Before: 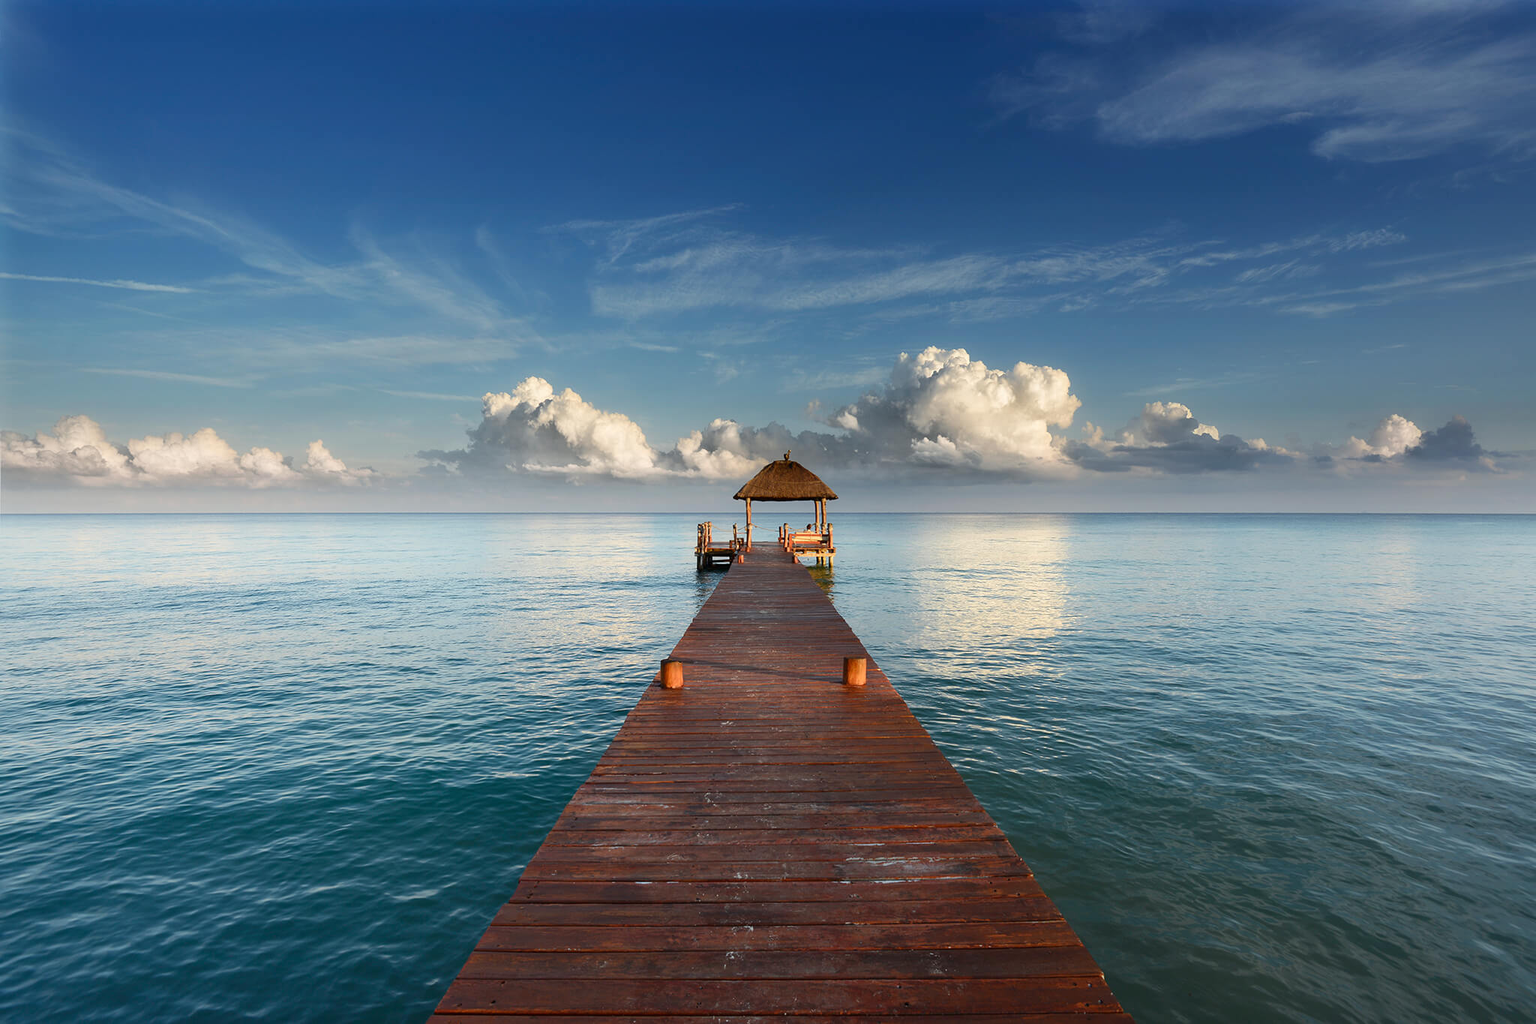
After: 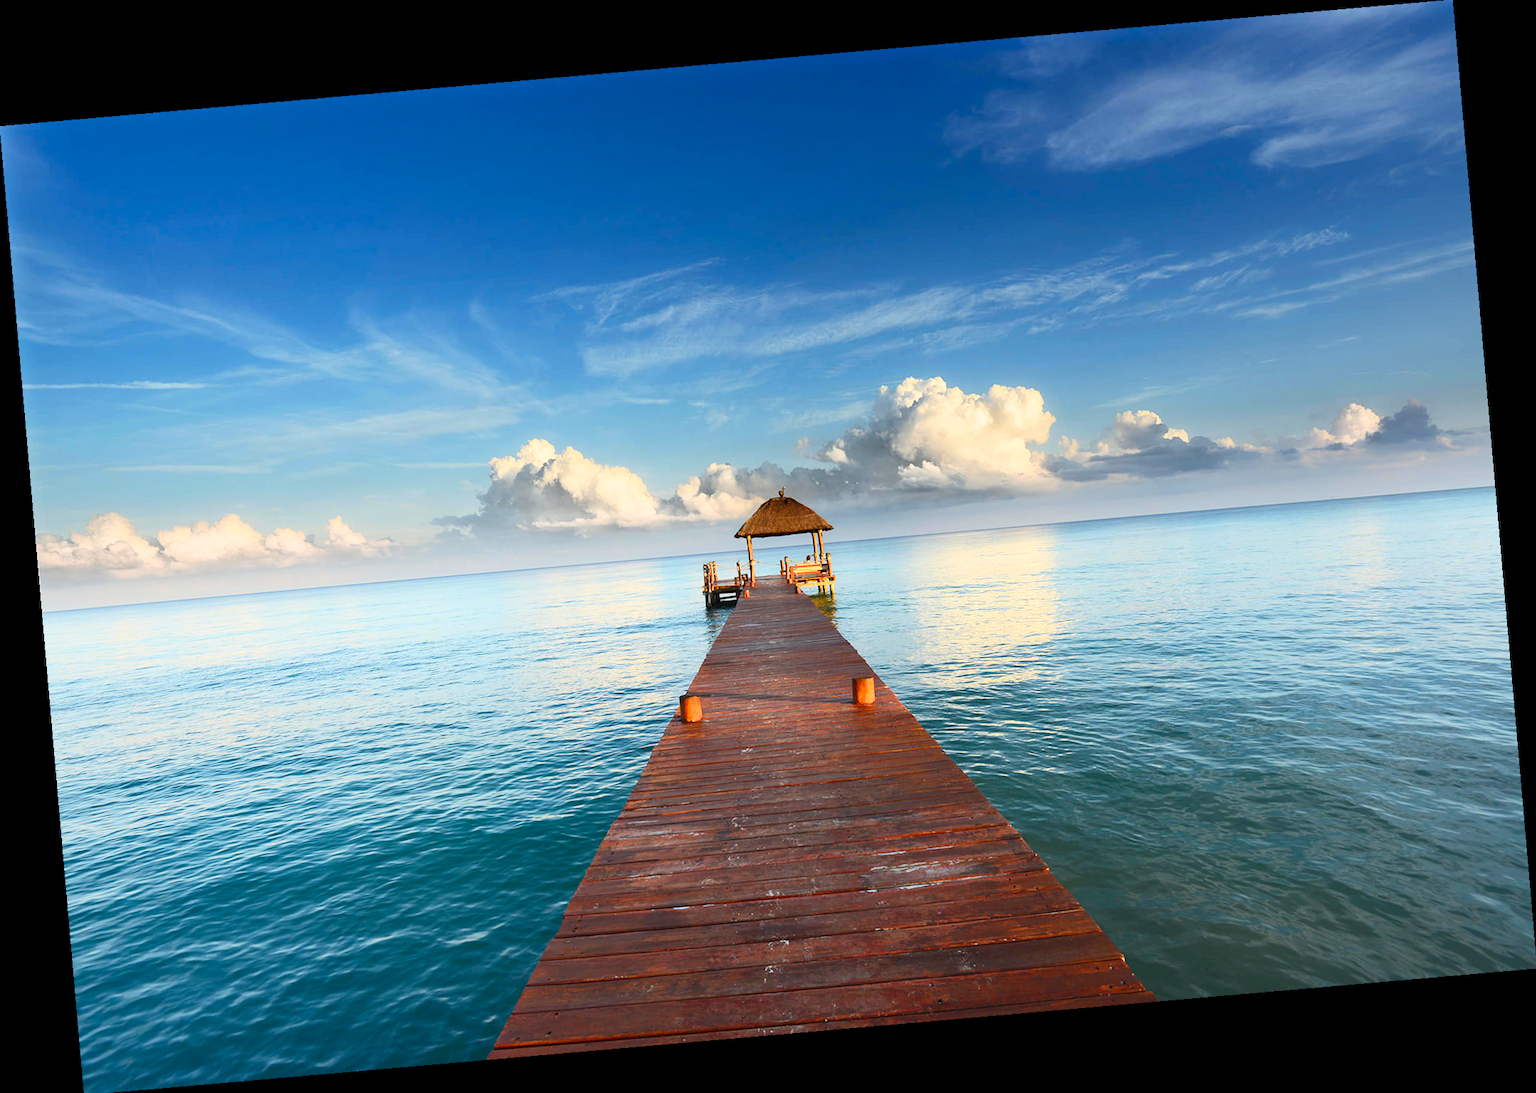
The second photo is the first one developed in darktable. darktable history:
rotate and perspective: rotation -4.98°, automatic cropping off
contrast brightness saturation: contrast 0.24, brightness 0.26, saturation 0.39
